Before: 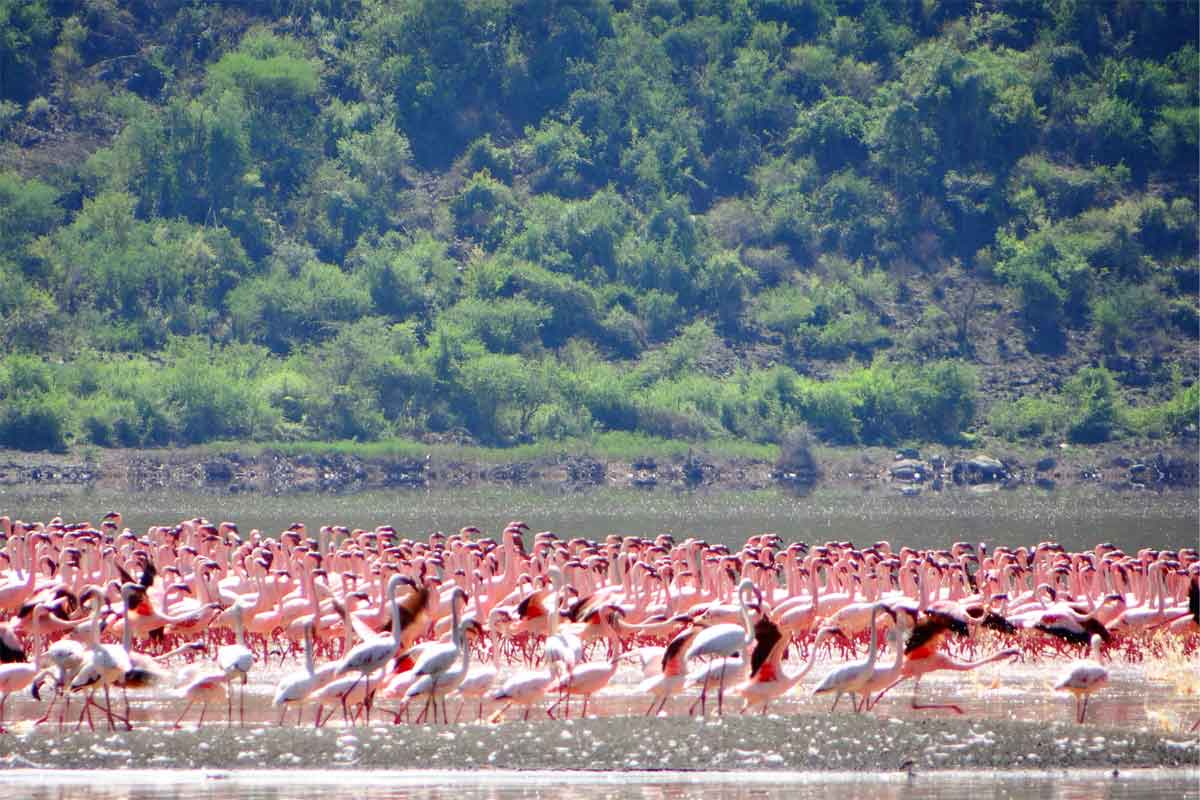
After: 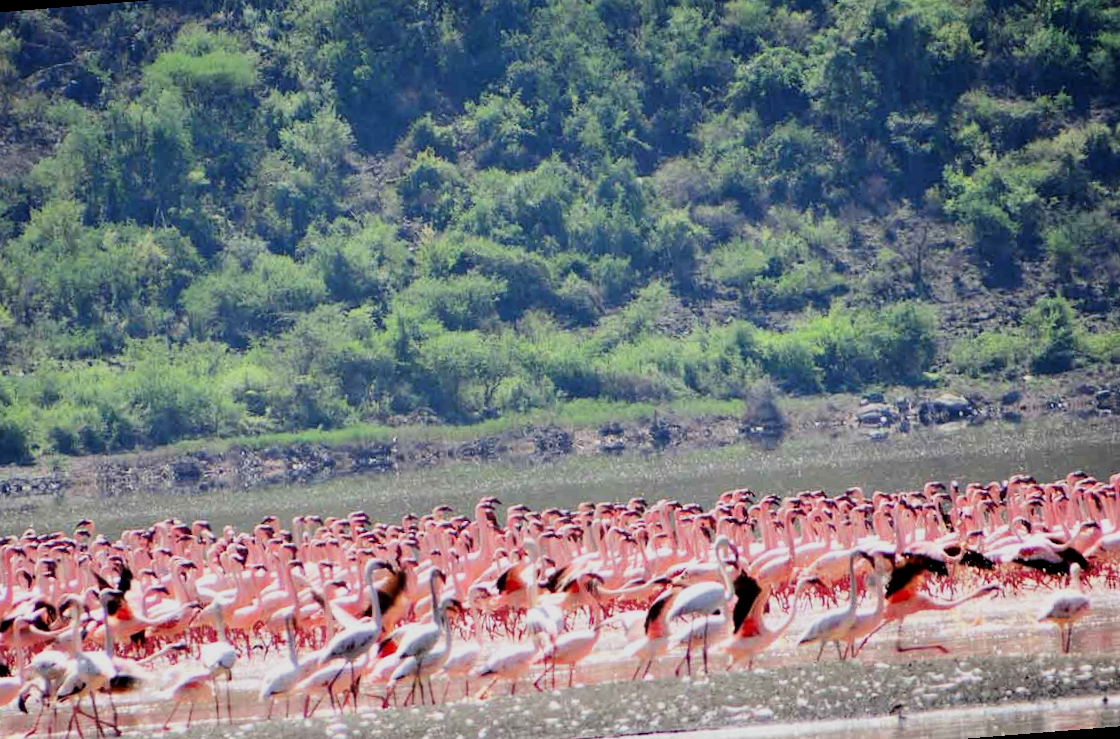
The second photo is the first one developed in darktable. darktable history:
rotate and perspective: rotation -4.57°, crop left 0.054, crop right 0.944, crop top 0.087, crop bottom 0.914
filmic rgb: black relative exposure -5 EV, hardness 2.88, contrast 1.3
